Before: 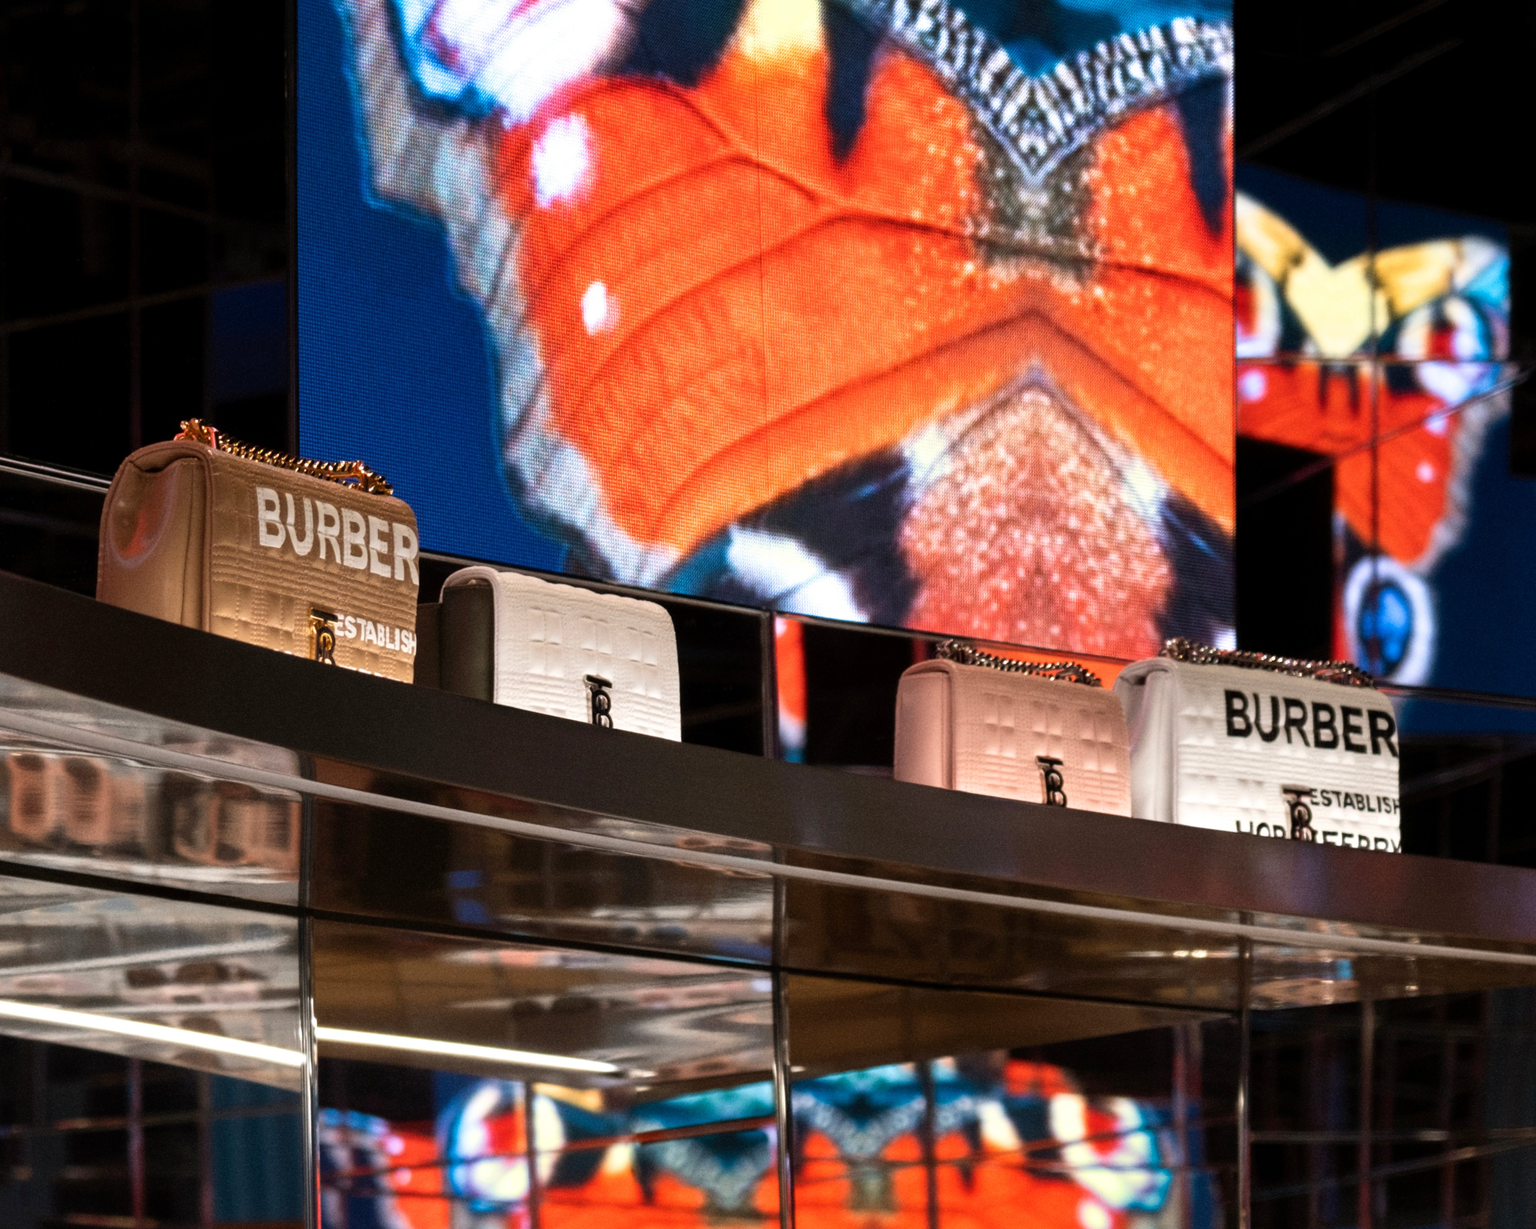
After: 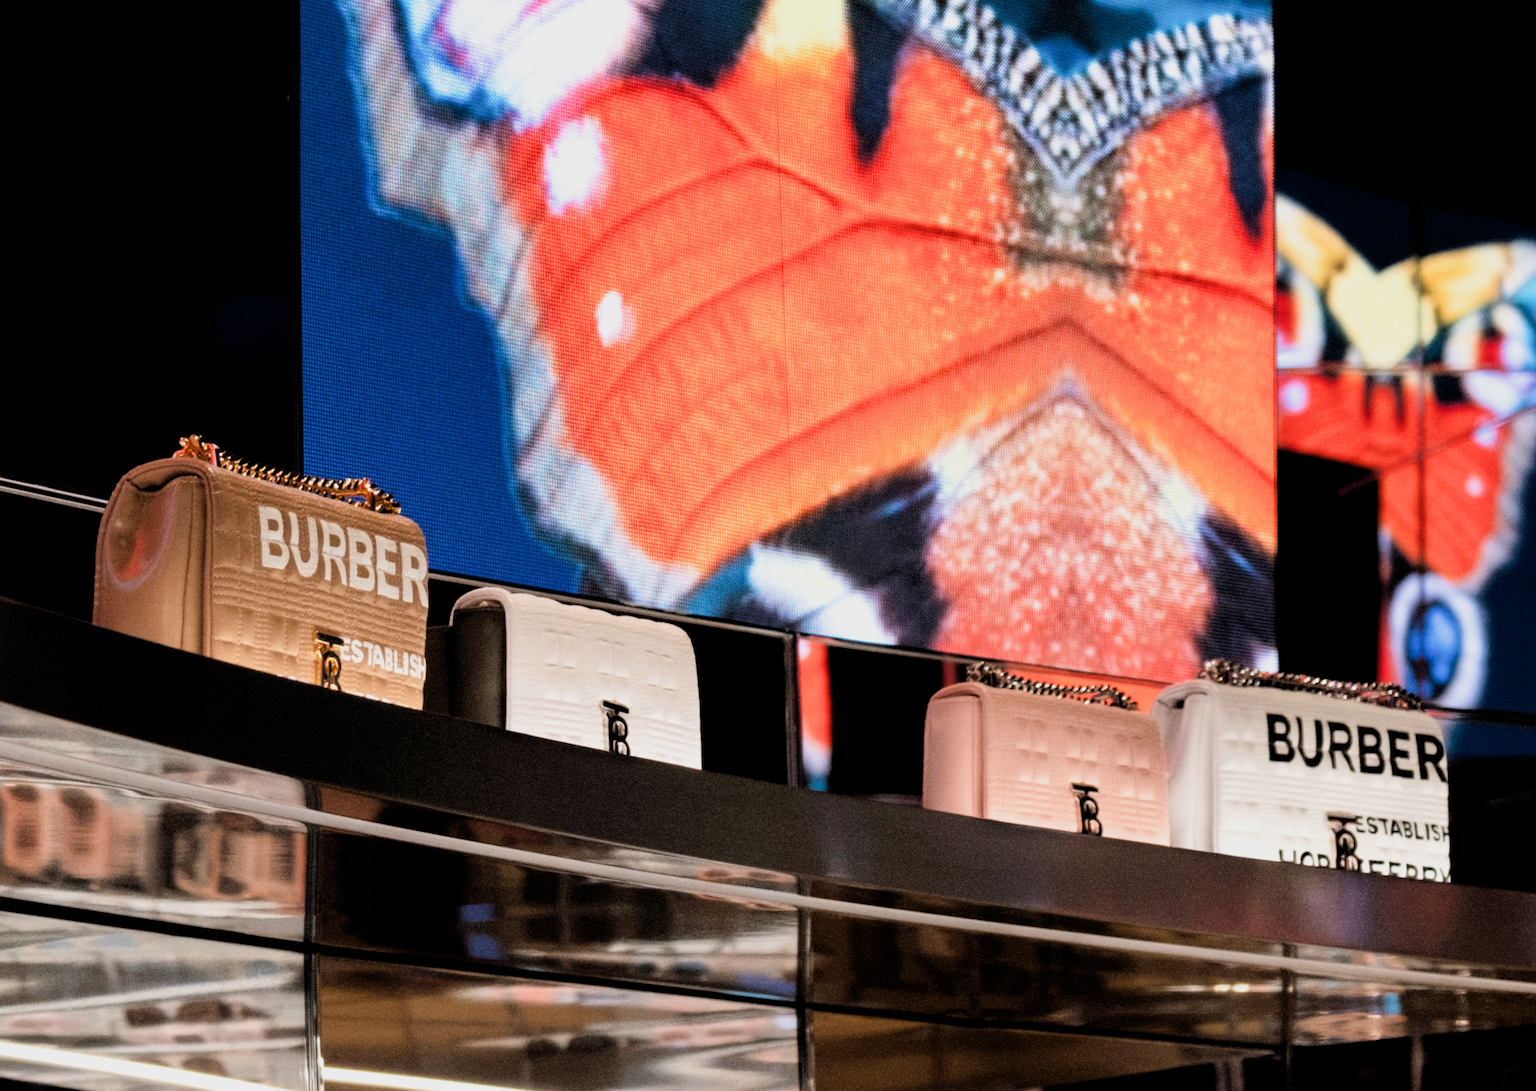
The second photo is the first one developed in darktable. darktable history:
filmic rgb: black relative exposure -4.38 EV, white relative exposure 4.56 EV, hardness 2.37, contrast 1.05
crop and rotate: angle 0.2°, left 0.275%, right 3.127%, bottom 14.18%
exposure: exposure 0.781 EV, compensate highlight preservation false
